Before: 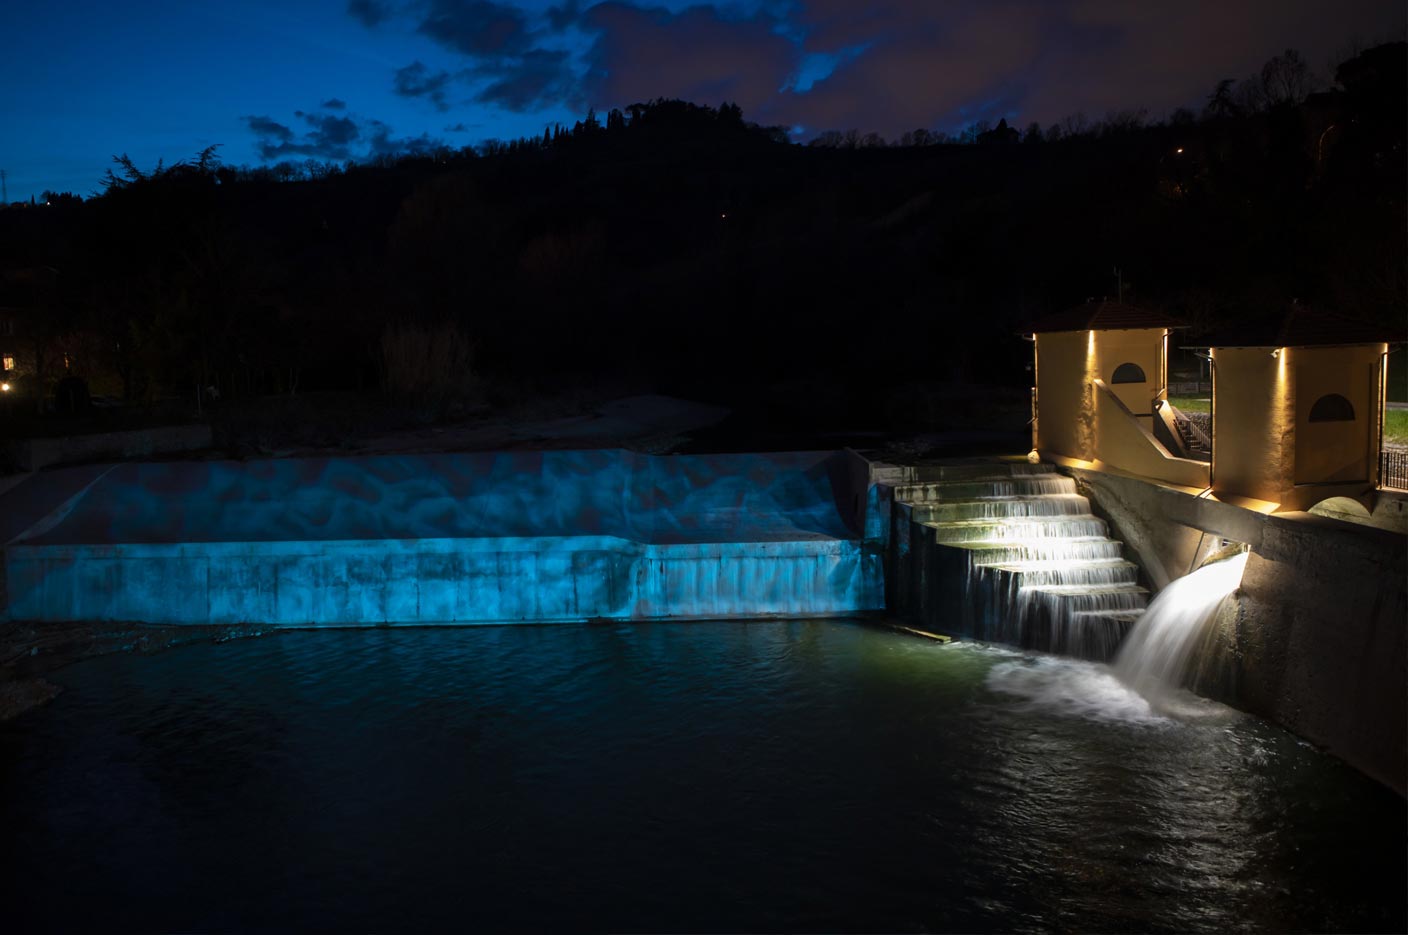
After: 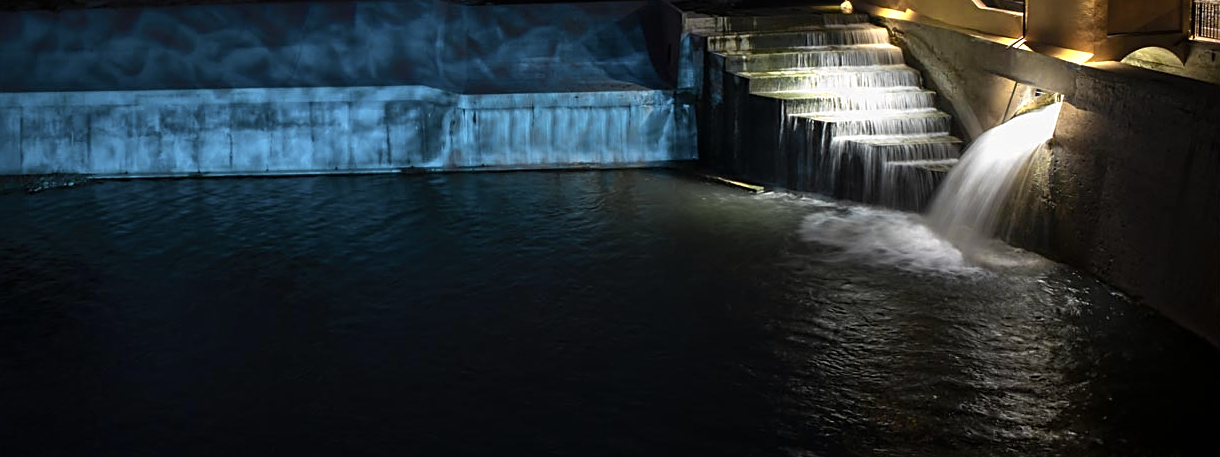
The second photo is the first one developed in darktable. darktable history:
sharpen: on, module defaults
crop and rotate: left 13.306%, top 48.129%, bottom 2.928%
color zones: curves: ch0 [(0.004, 0.306) (0.107, 0.448) (0.252, 0.656) (0.41, 0.398) (0.595, 0.515) (0.768, 0.628)]; ch1 [(0.07, 0.323) (0.151, 0.452) (0.252, 0.608) (0.346, 0.221) (0.463, 0.189) (0.61, 0.368) (0.735, 0.395) (0.921, 0.412)]; ch2 [(0, 0.476) (0.132, 0.512) (0.243, 0.512) (0.397, 0.48) (0.522, 0.376) (0.634, 0.536) (0.761, 0.46)]
